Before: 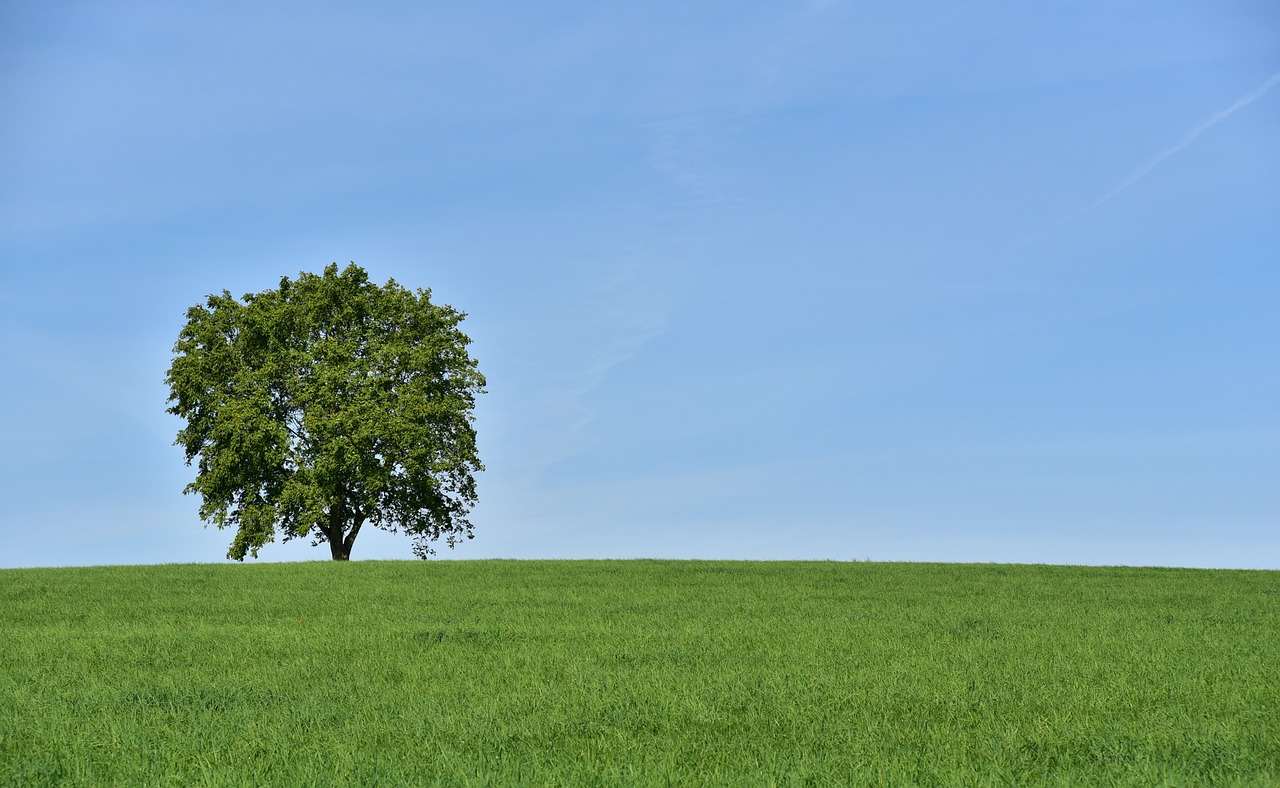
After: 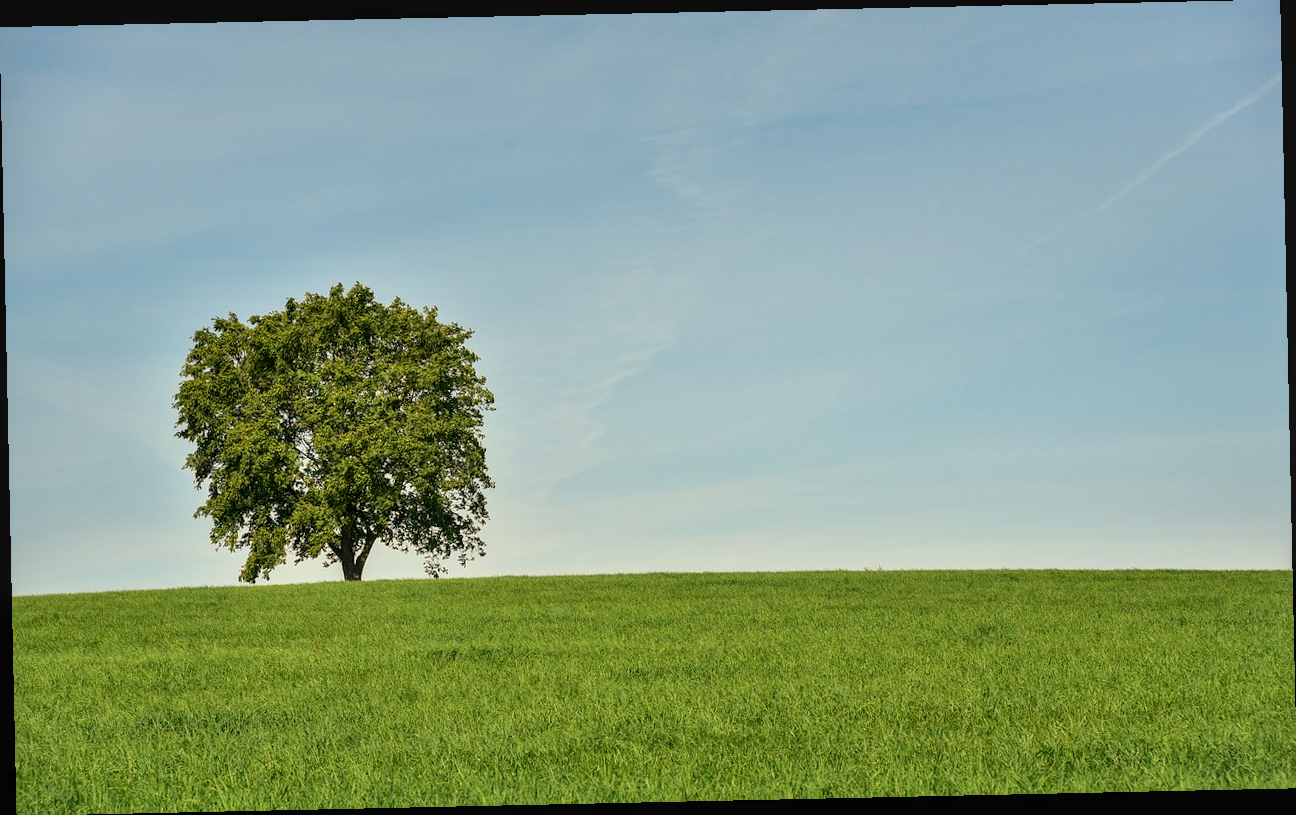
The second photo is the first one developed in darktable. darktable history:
exposure: exposure 0.197 EV, compensate highlight preservation false
white balance: red 1.123, blue 0.83
rotate and perspective: rotation -1.24°, automatic cropping off
contrast brightness saturation: contrast -0.02, brightness -0.01, saturation 0.03
local contrast: on, module defaults
